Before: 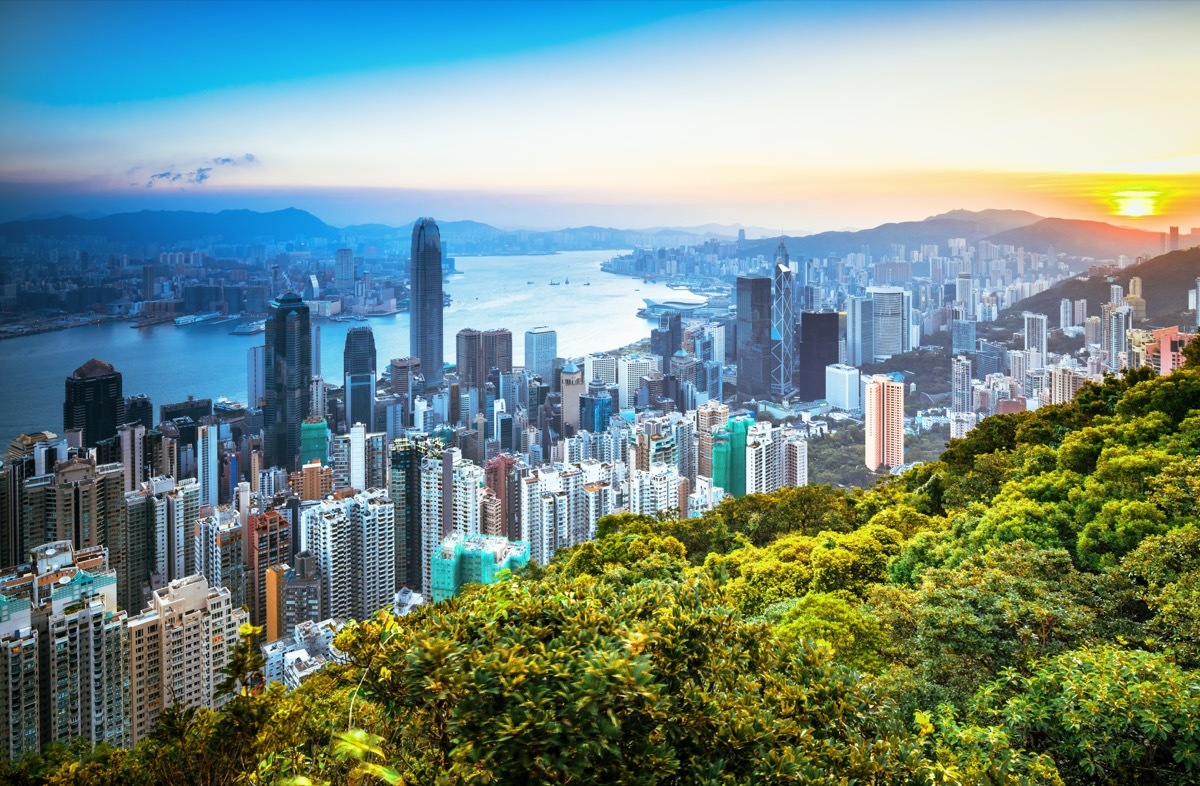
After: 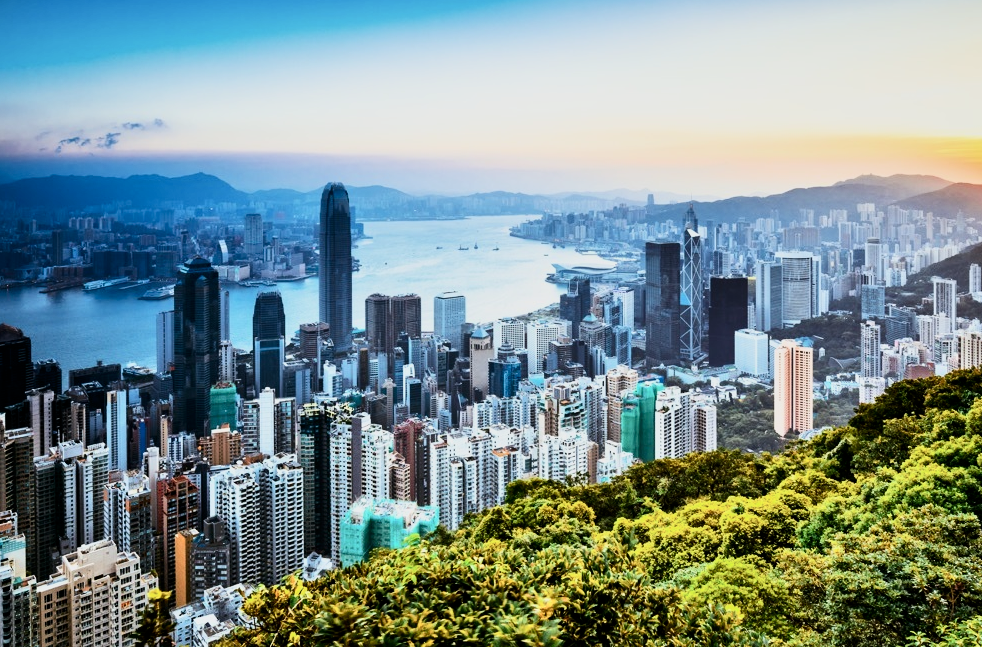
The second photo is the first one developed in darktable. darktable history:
crop and rotate: left 7.594%, top 4.525%, right 10.539%, bottom 13.046%
filmic rgb: black relative exposure -16 EV, white relative exposure 6.27 EV, hardness 5.04, contrast 1.346
tone equalizer: -8 EV -0.001 EV, -7 EV 0.005 EV, -6 EV -0.034 EV, -5 EV 0.01 EV, -4 EV -0.007 EV, -3 EV 0.041 EV, -2 EV -0.048 EV, -1 EV -0.296 EV, +0 EV -0.573 EV
contrast brightness saturation: contrast 0.271
